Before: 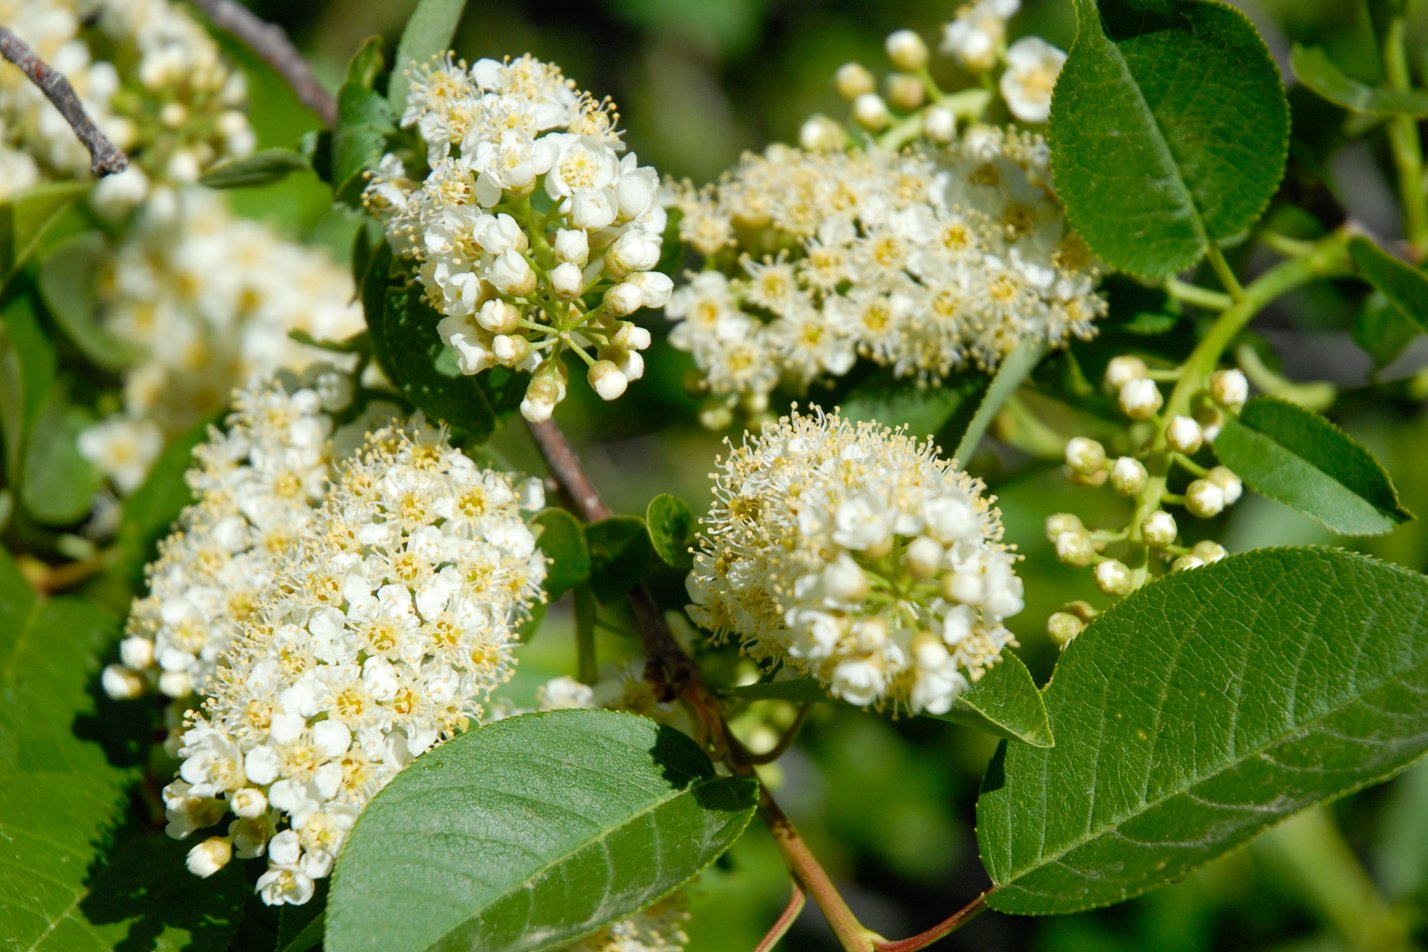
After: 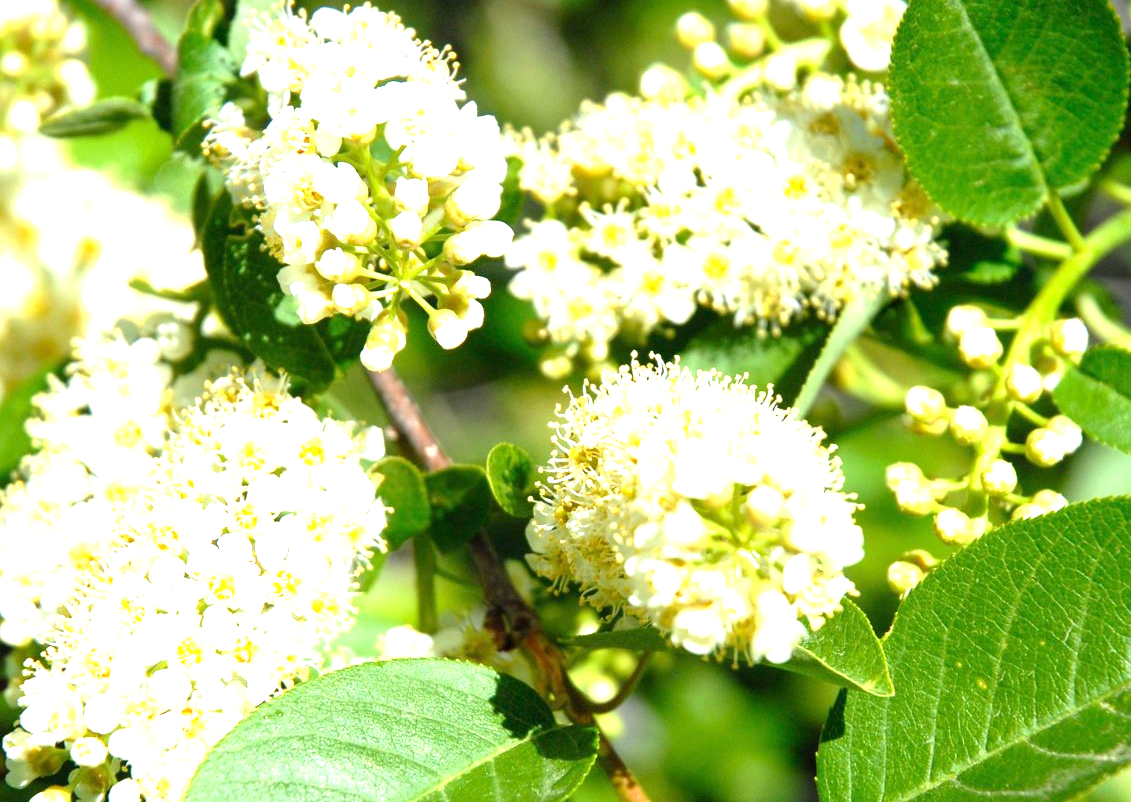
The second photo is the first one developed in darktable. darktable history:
exposure: exposure 1.5 EV, compensate highlight preservation false
crop: left 11.225%, top 5.381%, right 9.565%, bottom 10.314%
